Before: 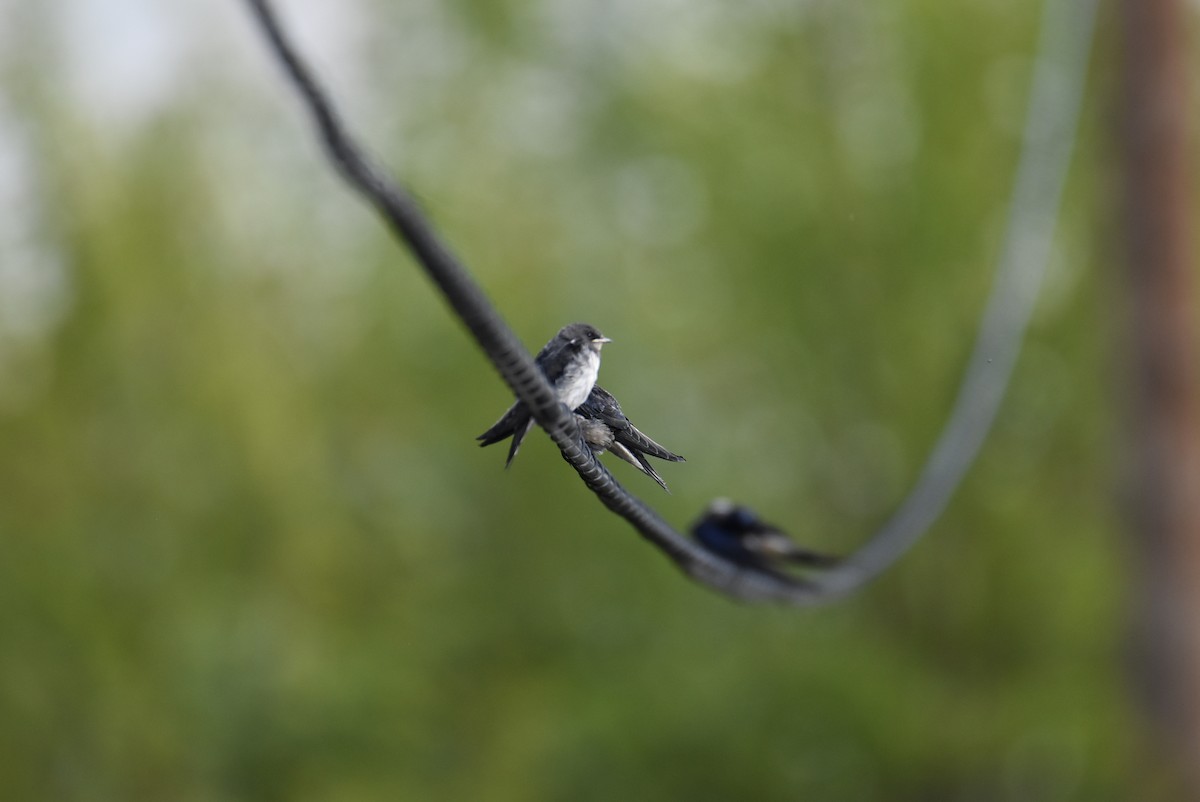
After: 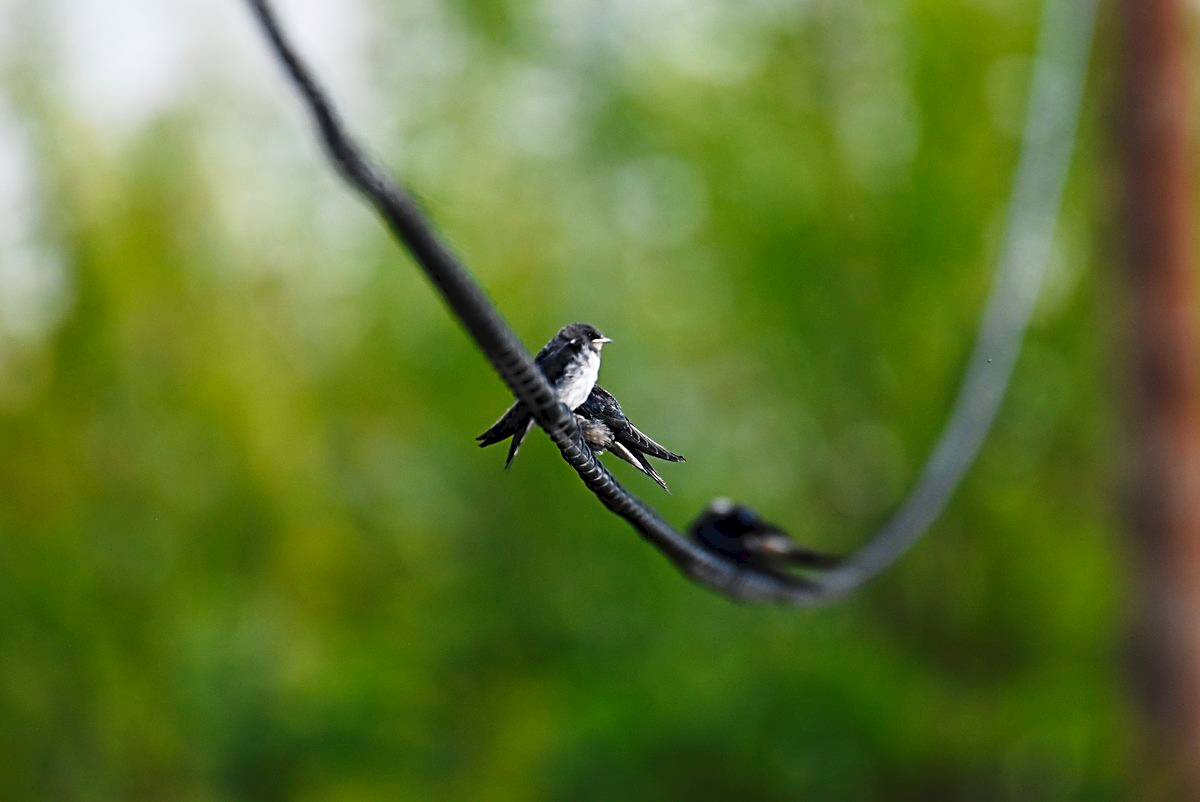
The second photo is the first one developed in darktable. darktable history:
exposure: black level correction 0.005, exposure 0.014 EV, compensate highlight preservation false
tone curve: curves: ch0 [(0, 0) (0.003, 0.047) (0.011, 0.047) (0.025, 0.049) (0.044, 0.051) (0.069, 0.055) (0.1, 0.066) (0.136, 0.089) (0.177, 0.12) (0.224, 0.155) (0.277, 0.205) (0.335, 0.281) (0.399, 0.37) (0.468, 0.47) (0.543, 0.574) (0.623, 0.687) (0.709, 0.801) (0.801, 0.89) (0.898, 0.963) (1, 1)], preserve colors none
sharpen: radius 2.767
